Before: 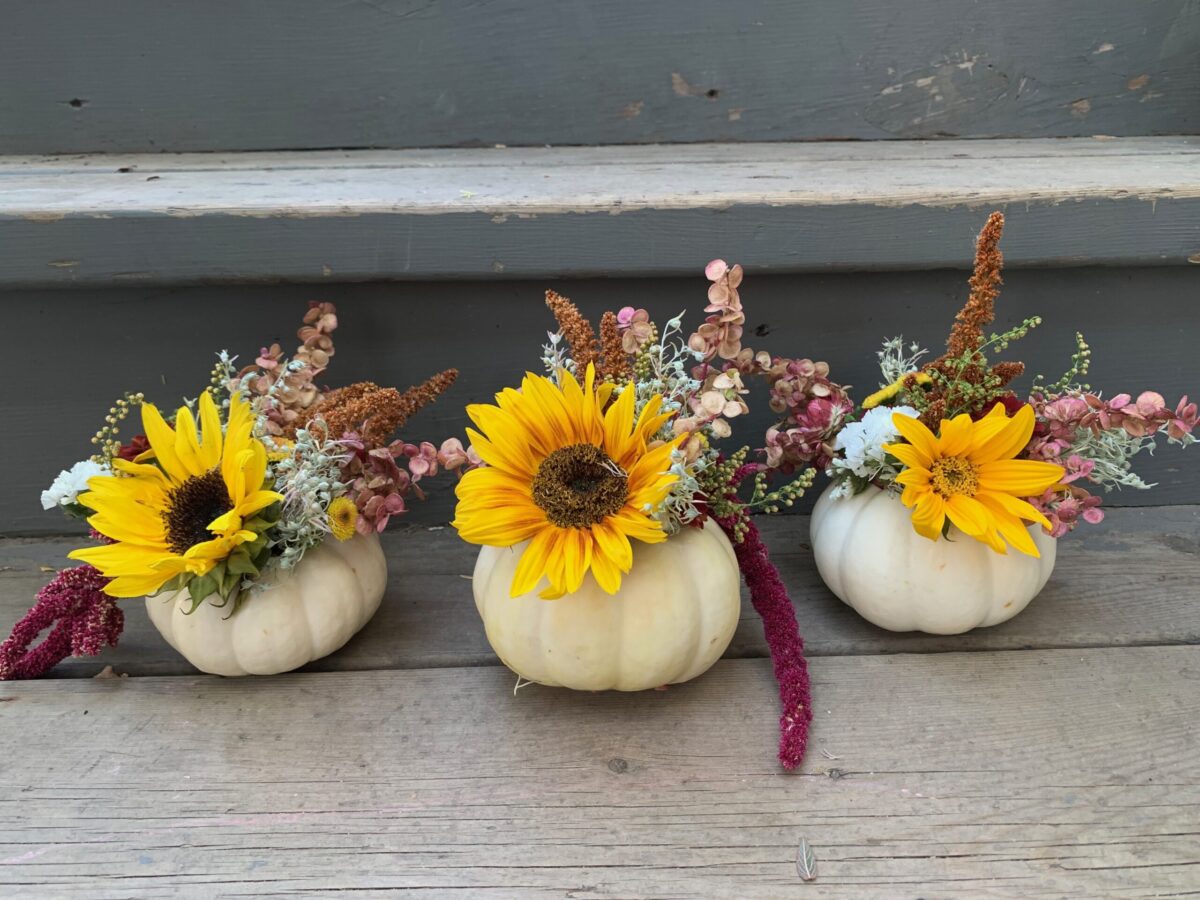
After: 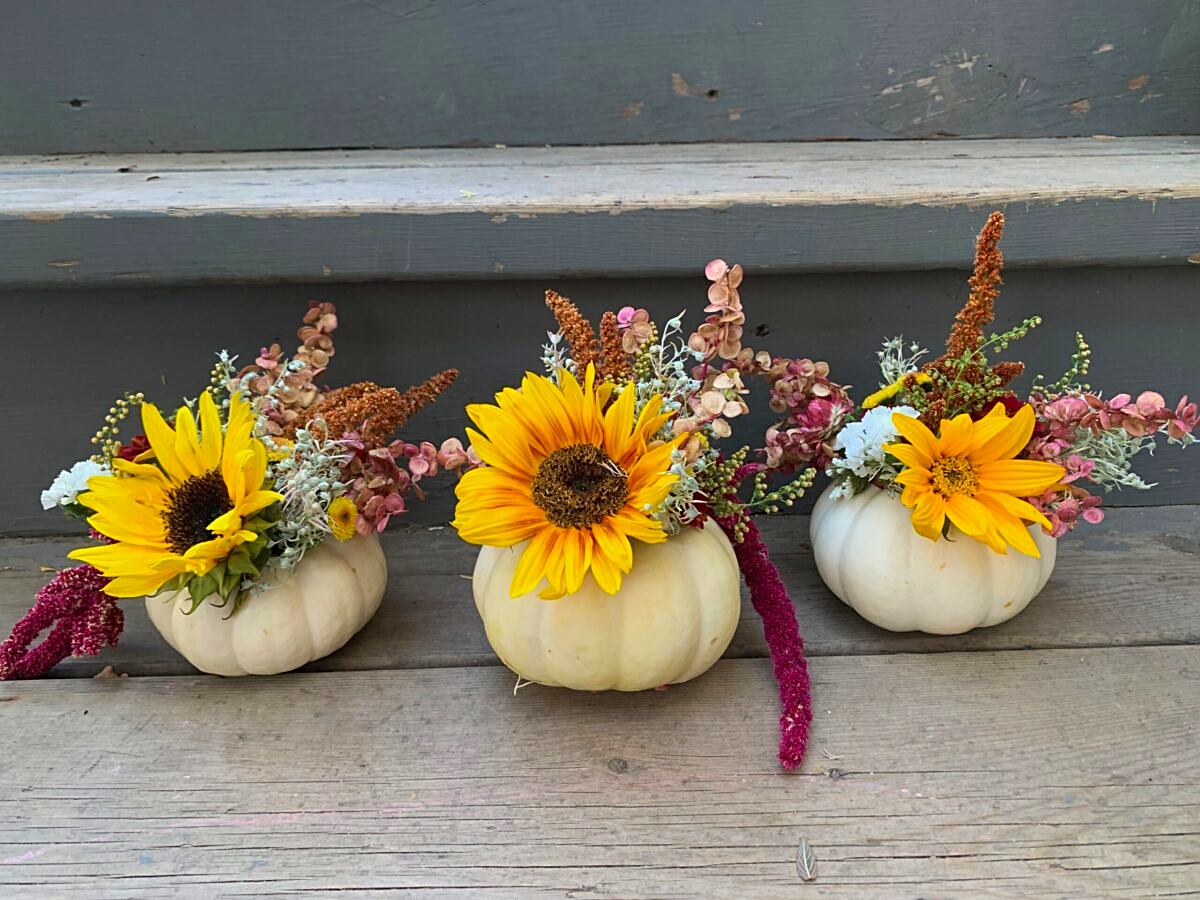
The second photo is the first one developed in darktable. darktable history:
sharpen: on, module defaults
color correction: highlights b* 0.03, saturation 1.29
